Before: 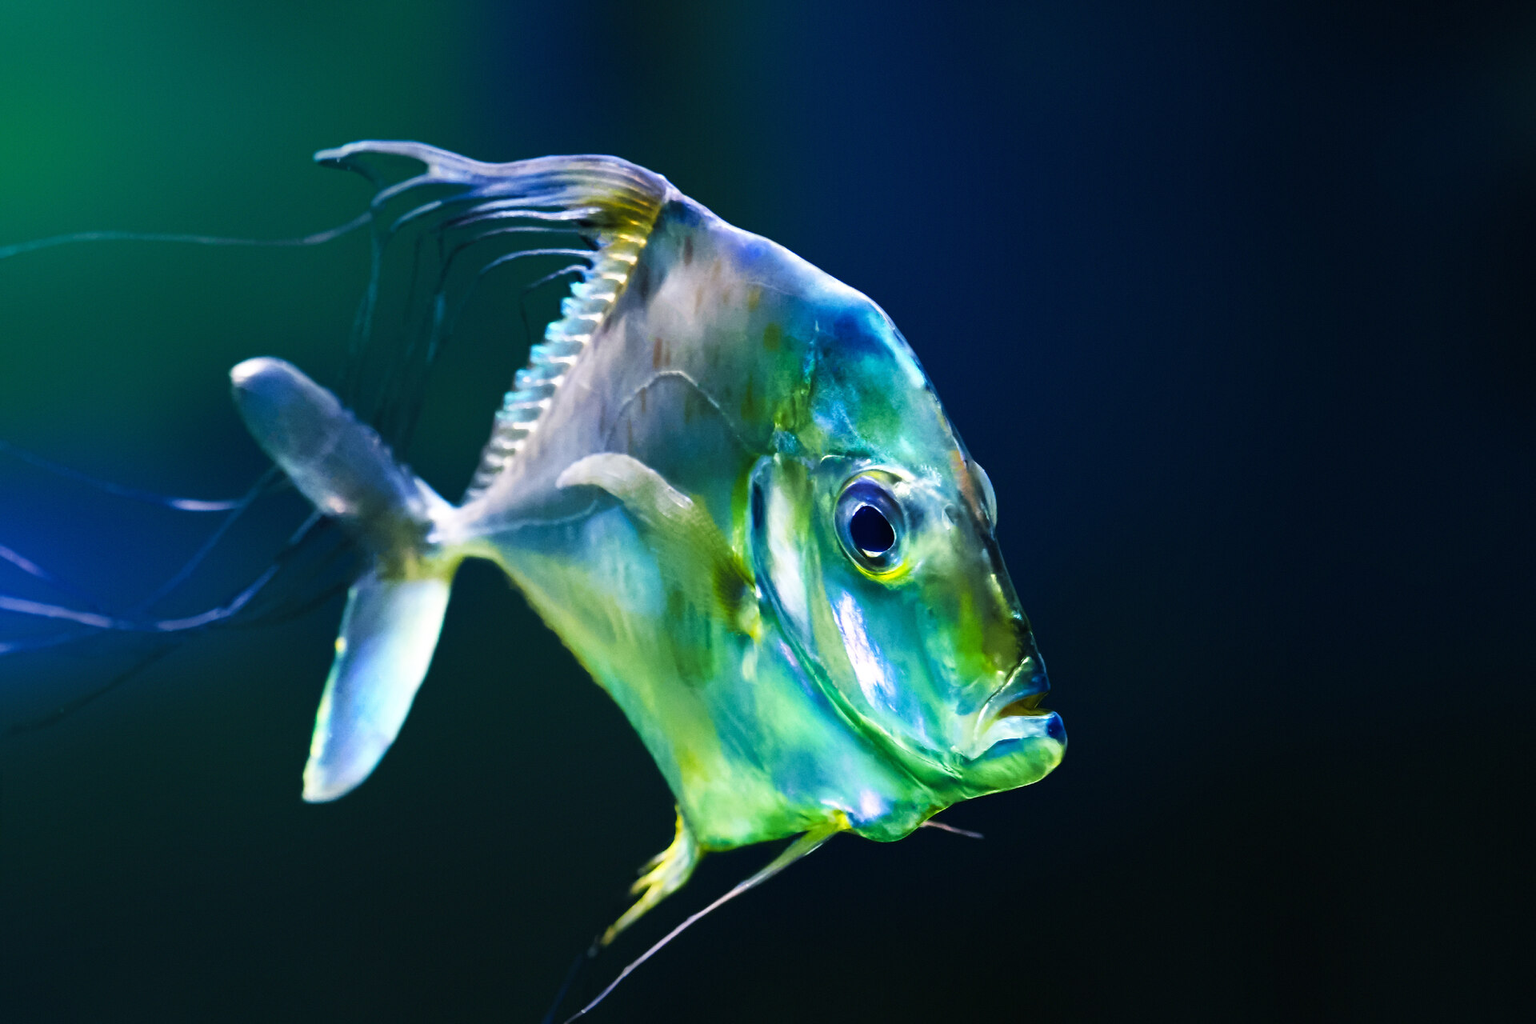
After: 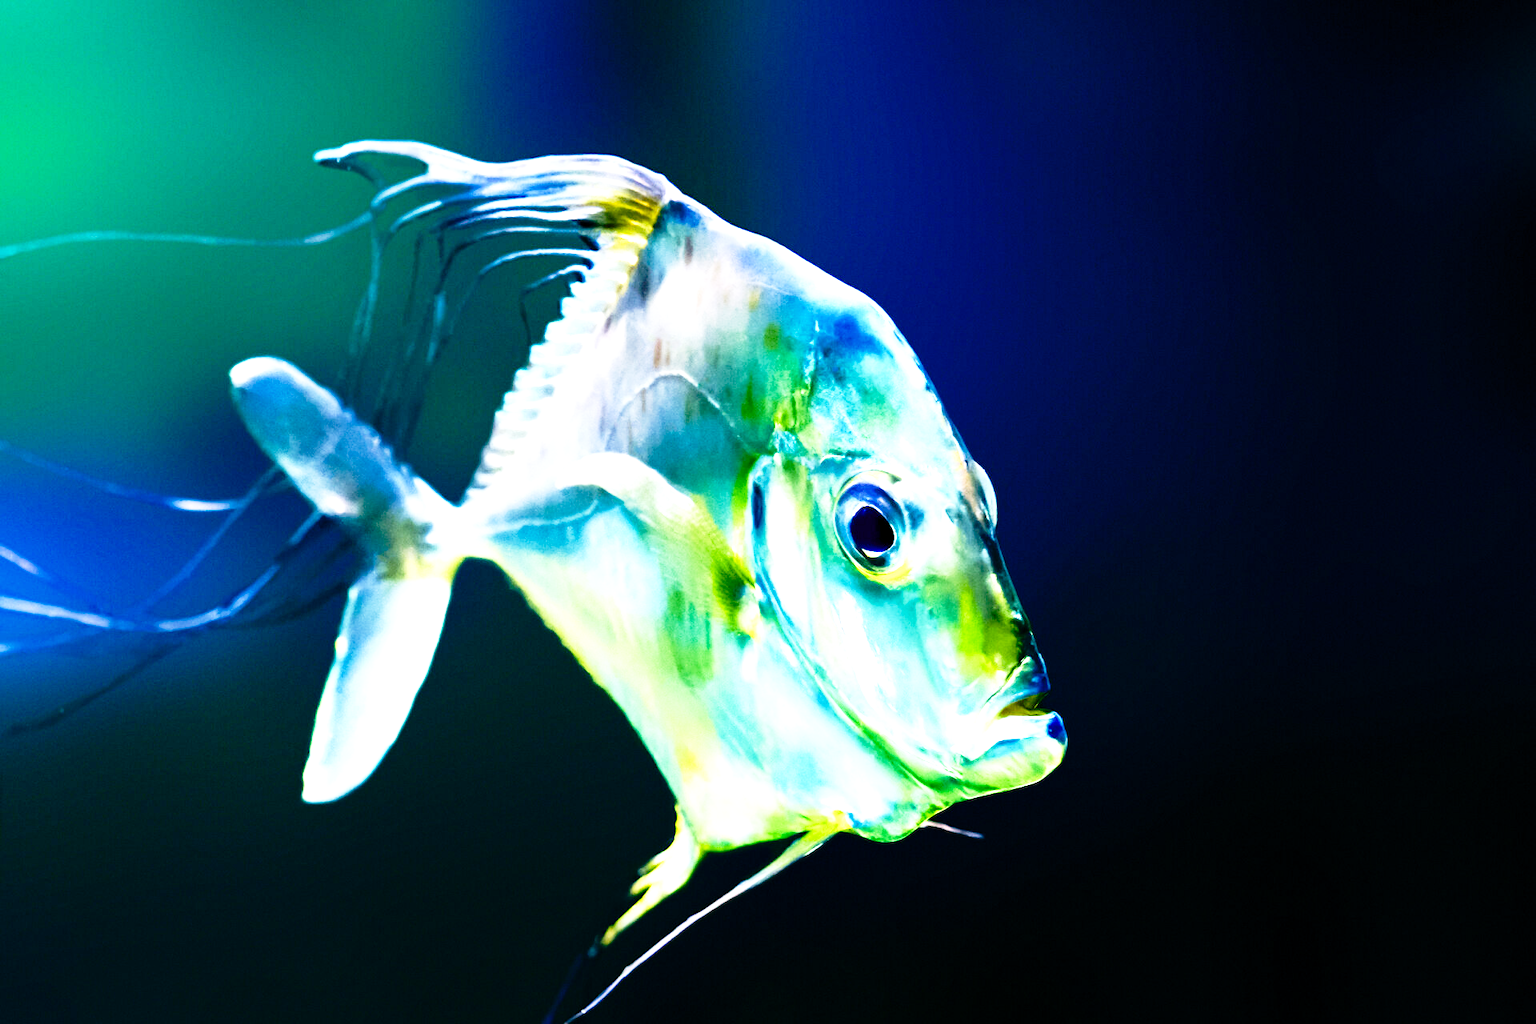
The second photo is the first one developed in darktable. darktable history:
levels: mode automatic, black 0.023%, white 99.97%, levels [0.062, 0.494, 0.925]
contrast brightness saturation: contrast 0.07, brightness -0.14, saturation 0.11
exposure: black level correction 0, exposure 1.4 EV, compensate highlight preservation false
base curve: curves: ch0 [(0, 0) (0.04, 0.03) (0.133, 0.232) (0.448, 0.748) (0.843, 0.968) (1, 1)], preserve colors none
